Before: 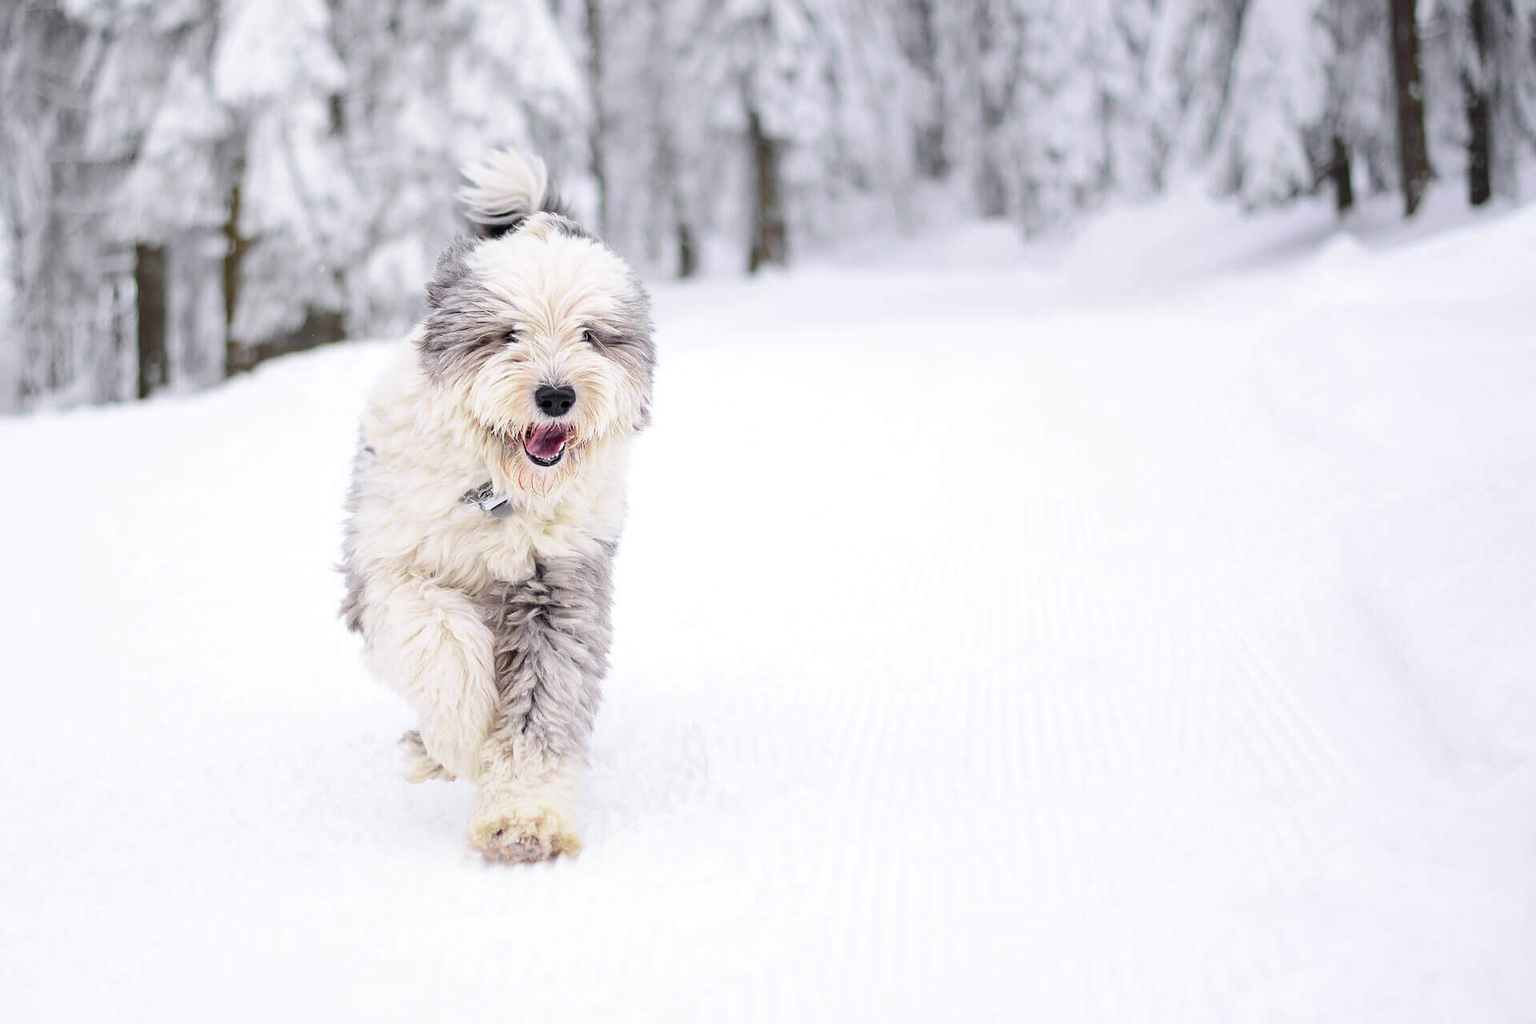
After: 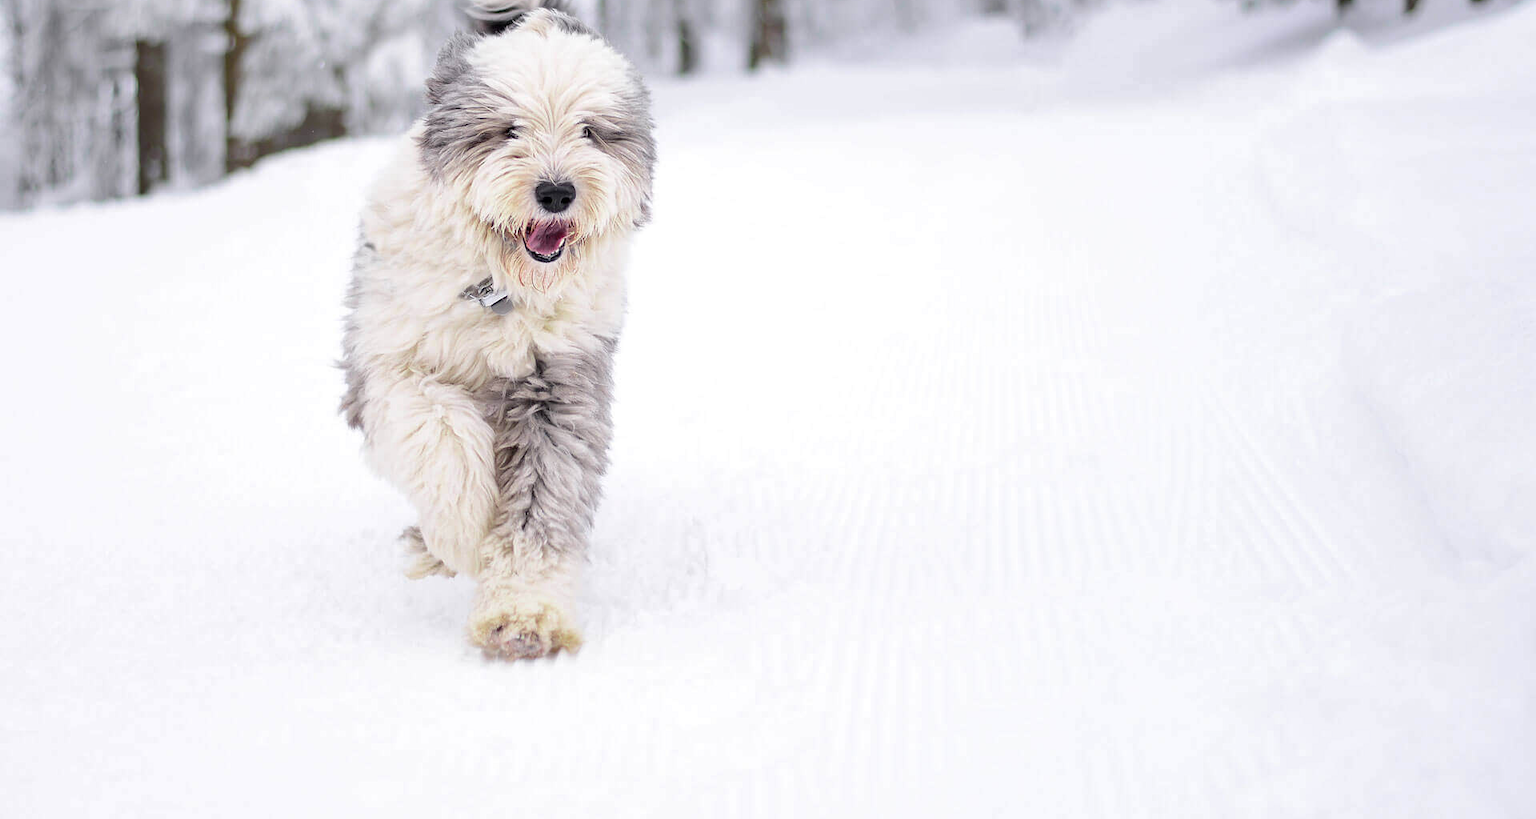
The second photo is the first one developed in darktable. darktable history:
crop and rotate: top 19.998%
shadows and highlights: shadows 25, highlights -25
